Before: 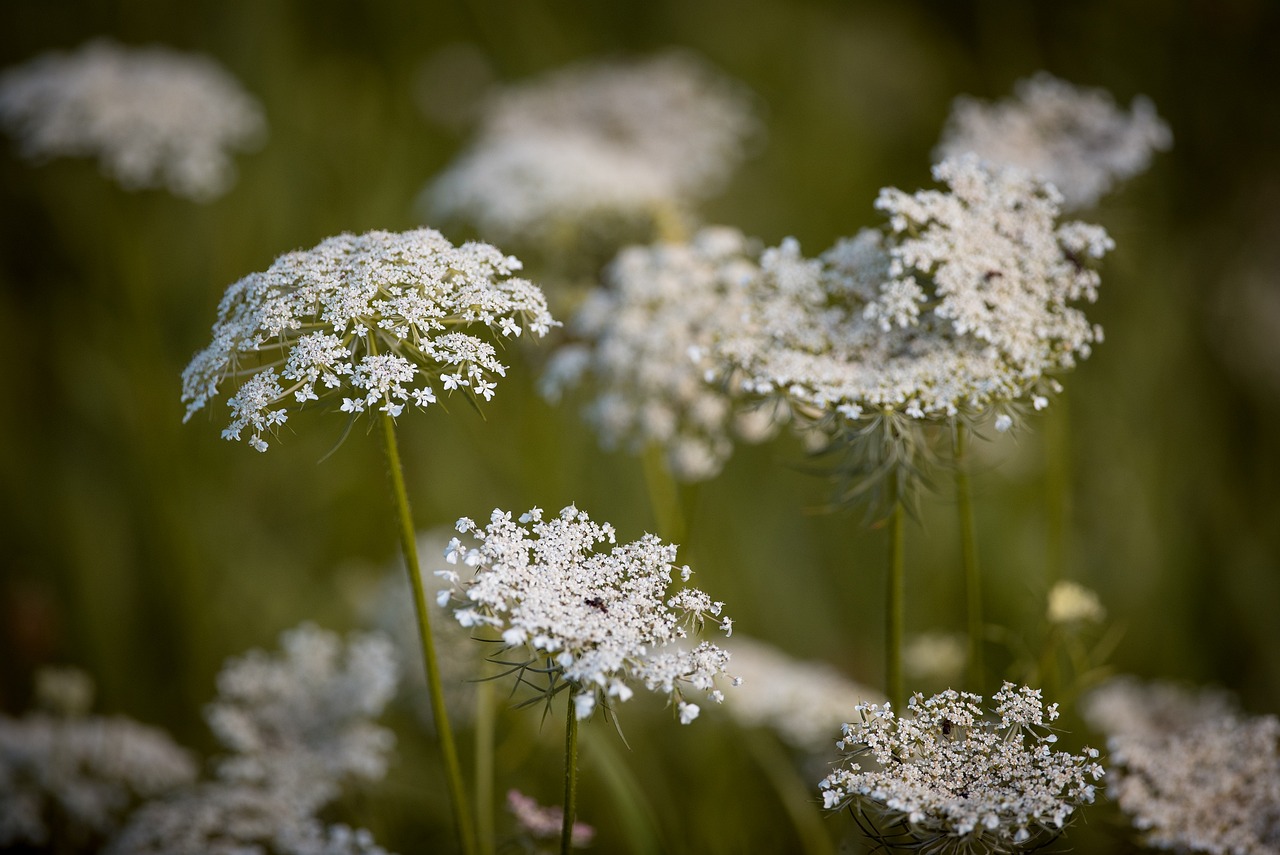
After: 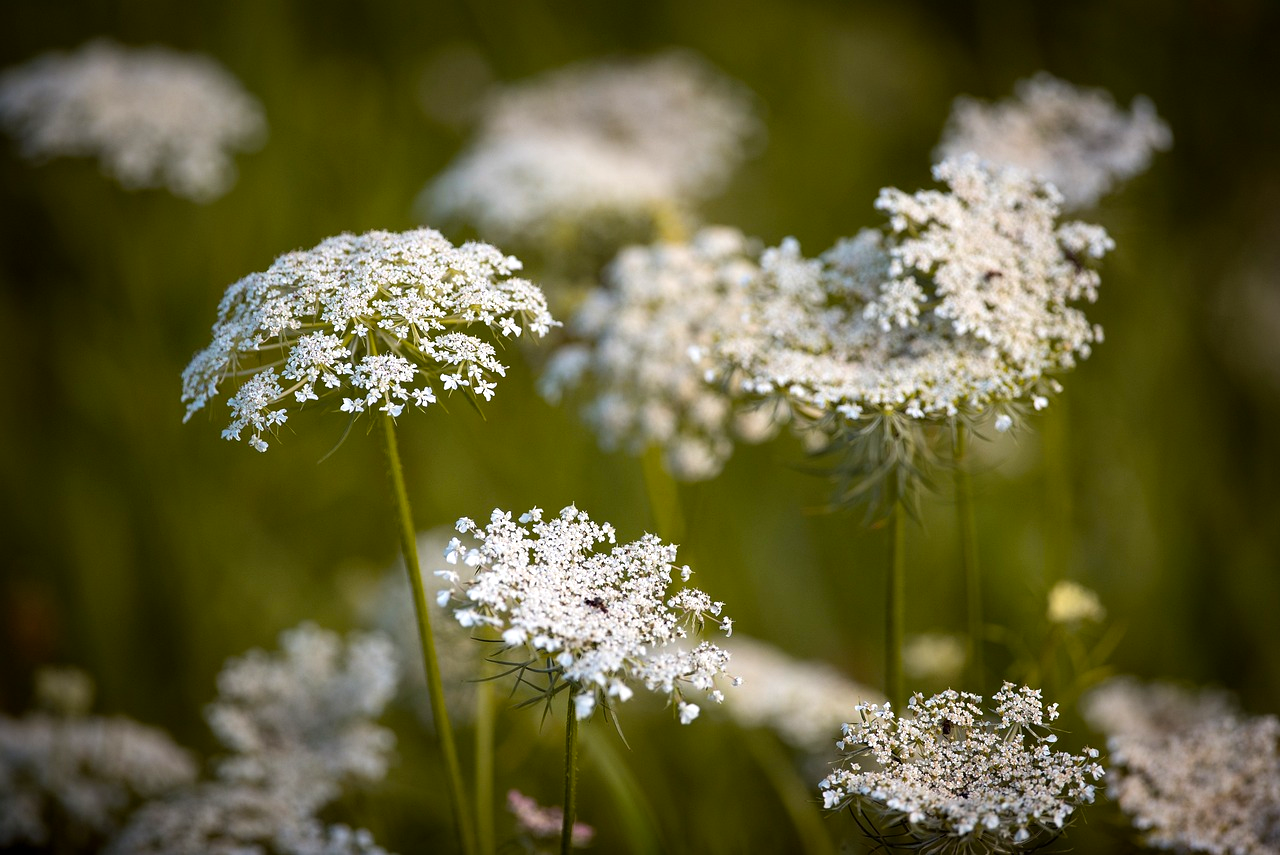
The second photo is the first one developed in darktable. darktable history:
color balance rgb: perceptual saturation grading › global saturation 11.464%, perceptual brilliance grading › highlights 10.187%, perceptual brilliance grading › mid-tones 5.606%, global vibrance 20%
